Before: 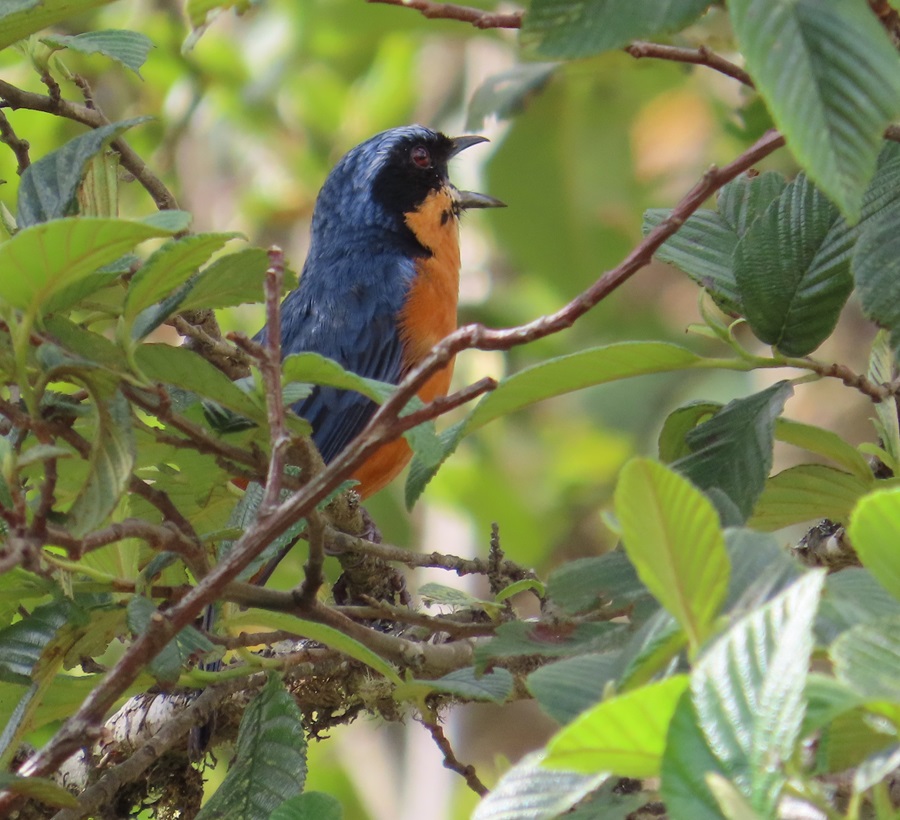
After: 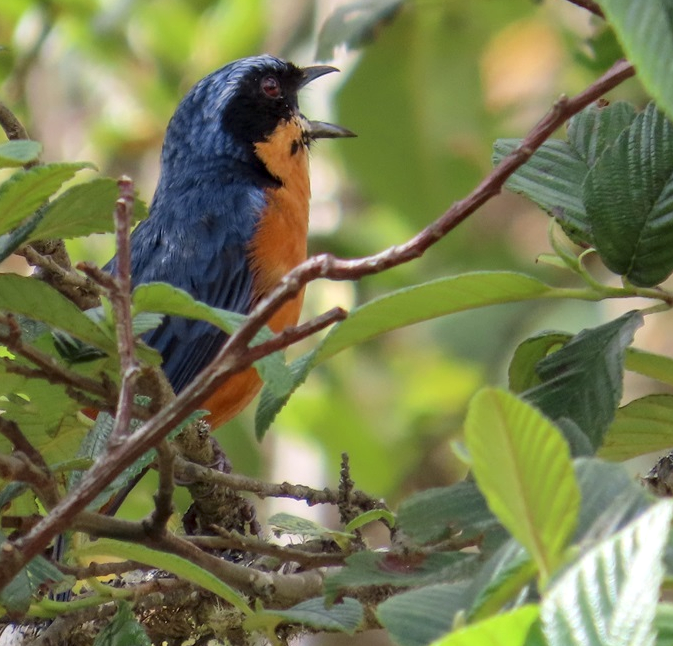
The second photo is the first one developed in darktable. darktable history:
crop: left 16.768%, top 8.653%, right 8.362%, bottom 12.485%
local contrast: shadows 94%
